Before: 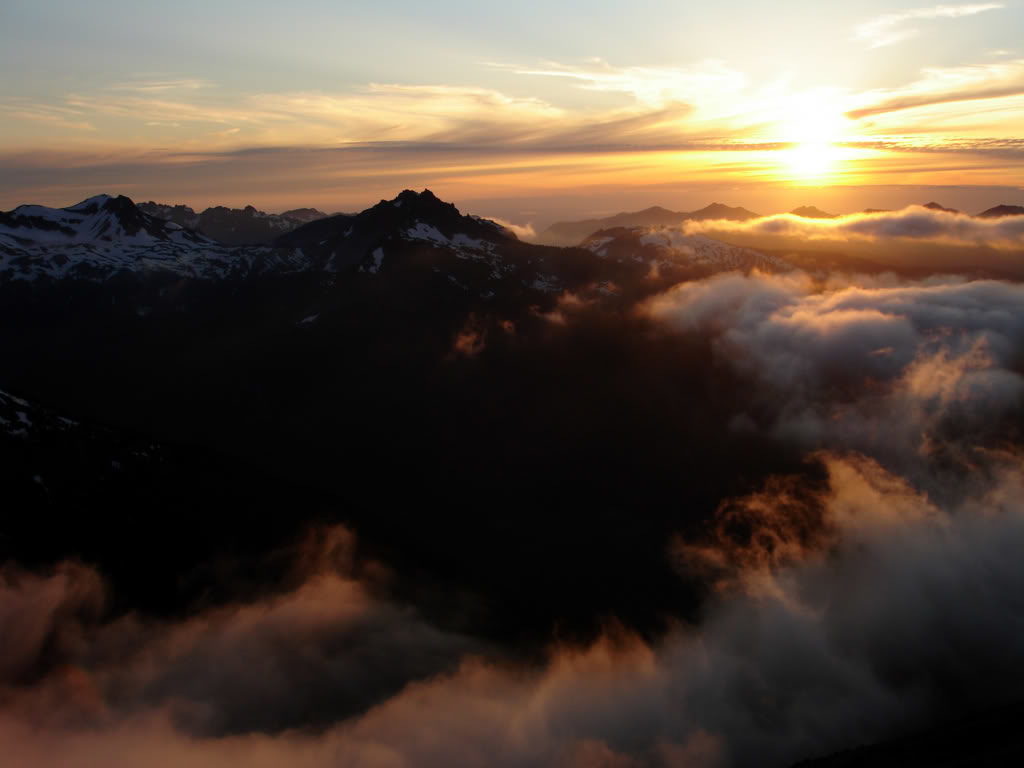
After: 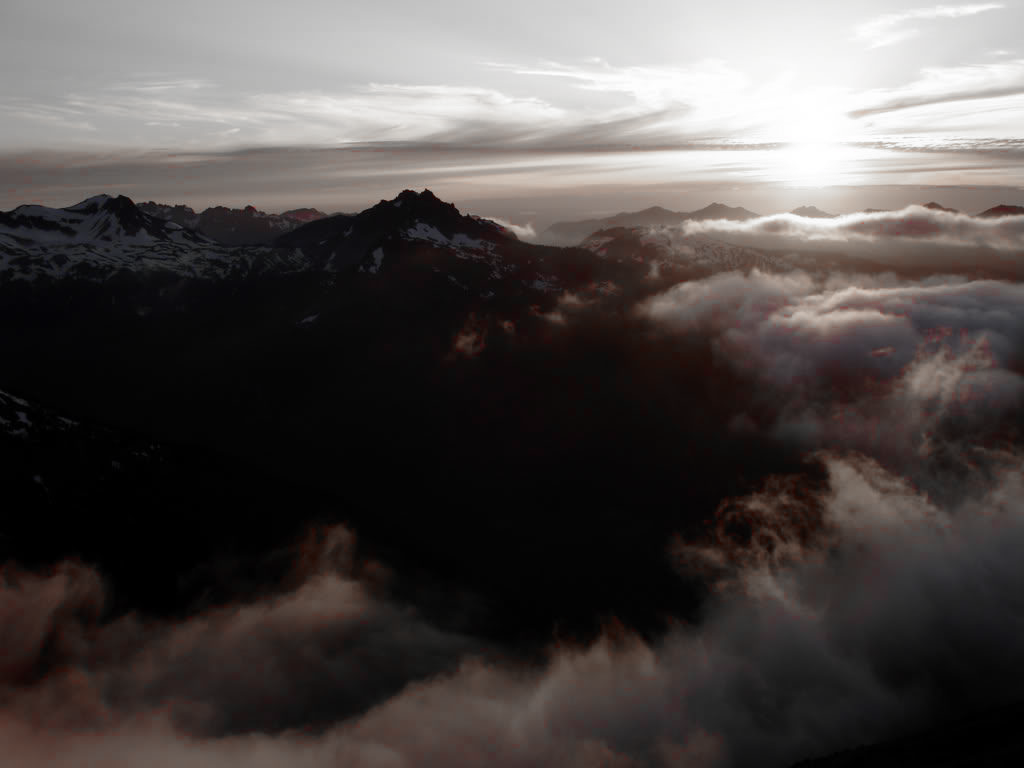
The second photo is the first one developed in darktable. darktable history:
color zones: curves: ch0 [(0, 0.278) (0.143, 0.5) (0.286, 0.5) (0.429, 0.5) (0.571, 0.5) (0.714, 0.5) (0.857, 0.5) (1, 0.5)]; ch1 [(0, 1) (0.143, 0.165) (0.286, 0) (0.429, 0) (0.571, 0) (0.714, 0) (0.857, 0.5) (1, 0.5)]; ch2 [(0, 0.508) (0.143, 0.5) (0.286, 0.5) (0.429, 0.5) (0.571, 0.5) (0.714, 0.5) (0.857, 0.5) (1, 0.5)]
contrast brightness saturation: saturation -0.05
